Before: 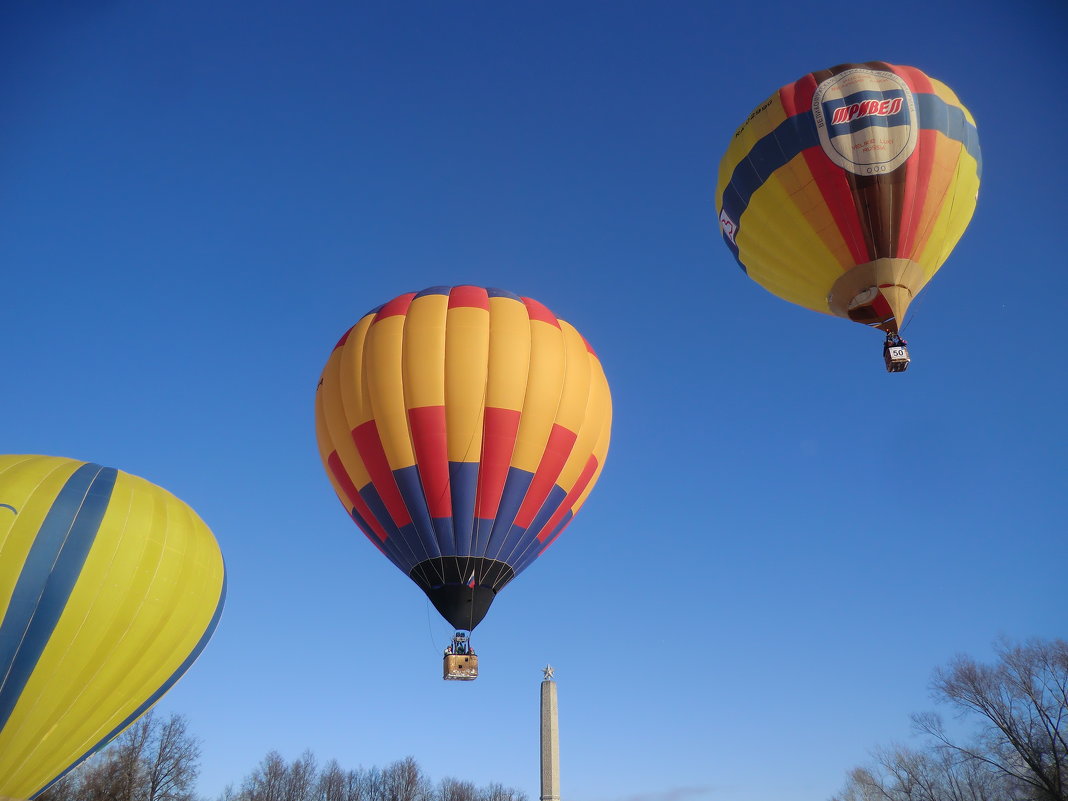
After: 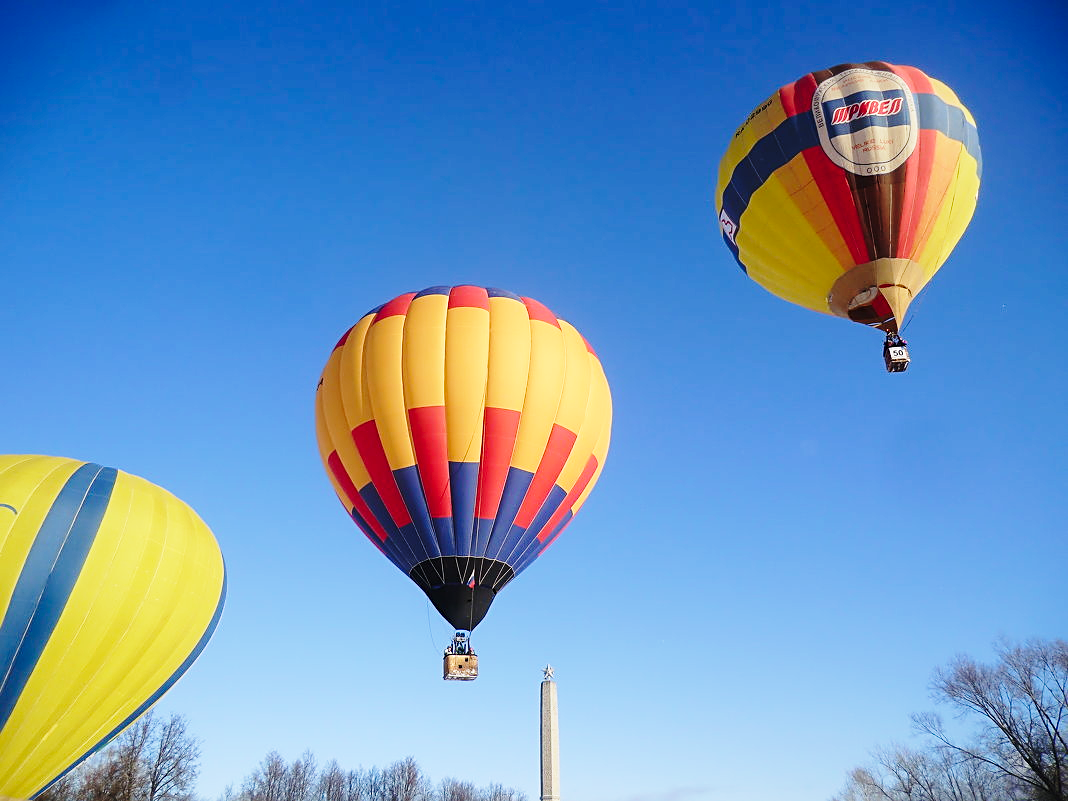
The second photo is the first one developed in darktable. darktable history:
base curve: curves: ch0 [(0, 0) (0.028, 0.03) (0.121, 0.232) (0.46, 0.748) (0.859, 0.968) (1, 1)], preserve colors none
exposure: exposure -0.027 EV, compensate highlight preservation false
sharpen: on, module defaults
